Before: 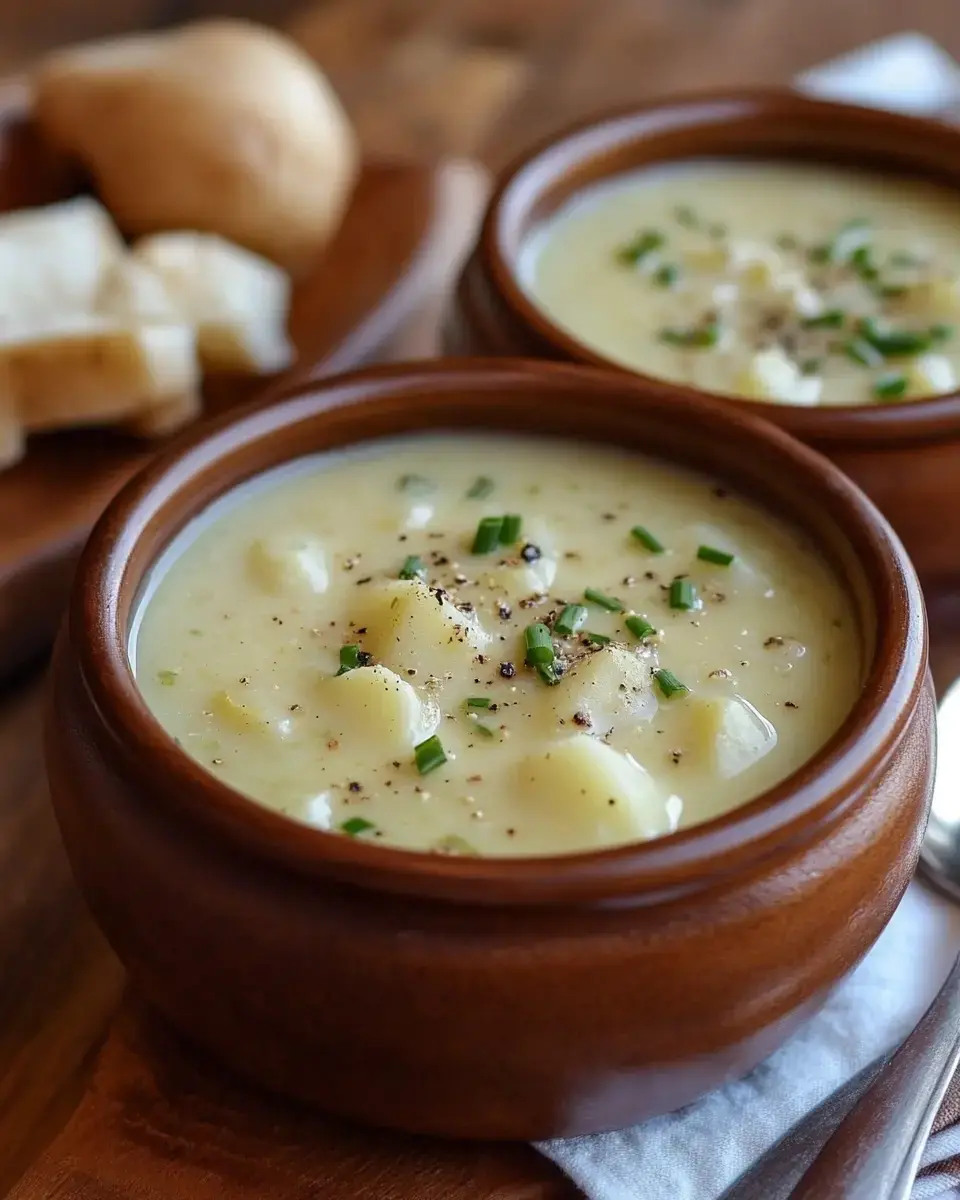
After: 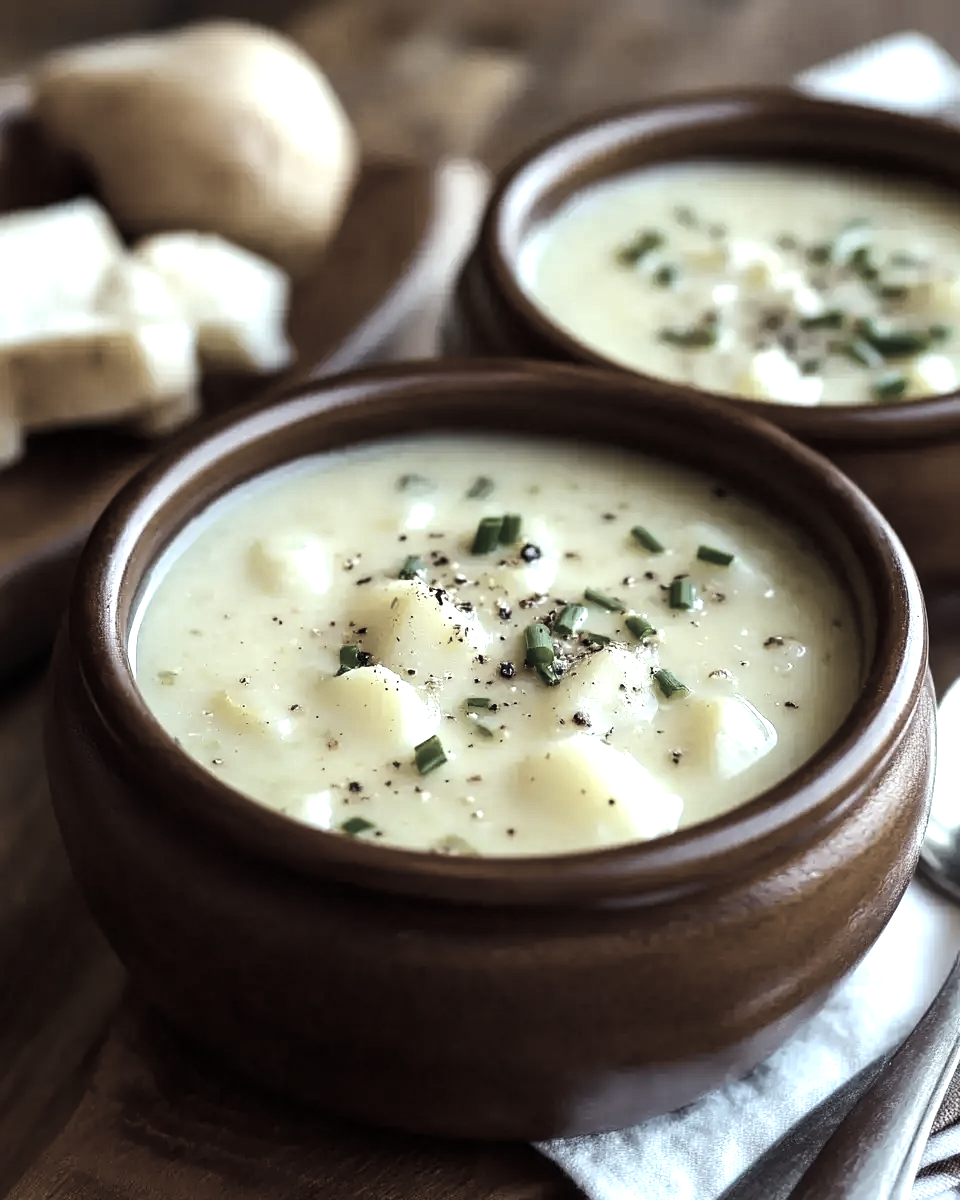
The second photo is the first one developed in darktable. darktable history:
color balance rgb: shadows lift › chroma 2.035%, shadows lift › hue 247.43°, highlights gain › luminance 20.196%, highlights gain › chroma 2.67%, highlights gain › hue 175.01°, linear chroma grading › global chroma 15.652%, perceptual saturation grading › global saturation 24.874%, global vibrance 25.038%
color correction: highlights b* 0.006, saturation 0.306
tone equalizer: -8 EV -0.748 EV, -7 EV -0.686 EV, -6 EV -0.561 EV, -5 EV -0.4 EV, -3 EV 0.369 EV, -2 EV 0.6 EV, -1 EV 0.683 EV, +0 EV 0.722 EV, edges refinement/feathering 500, mask exposure compensation -1.57 EV, preserve details no
